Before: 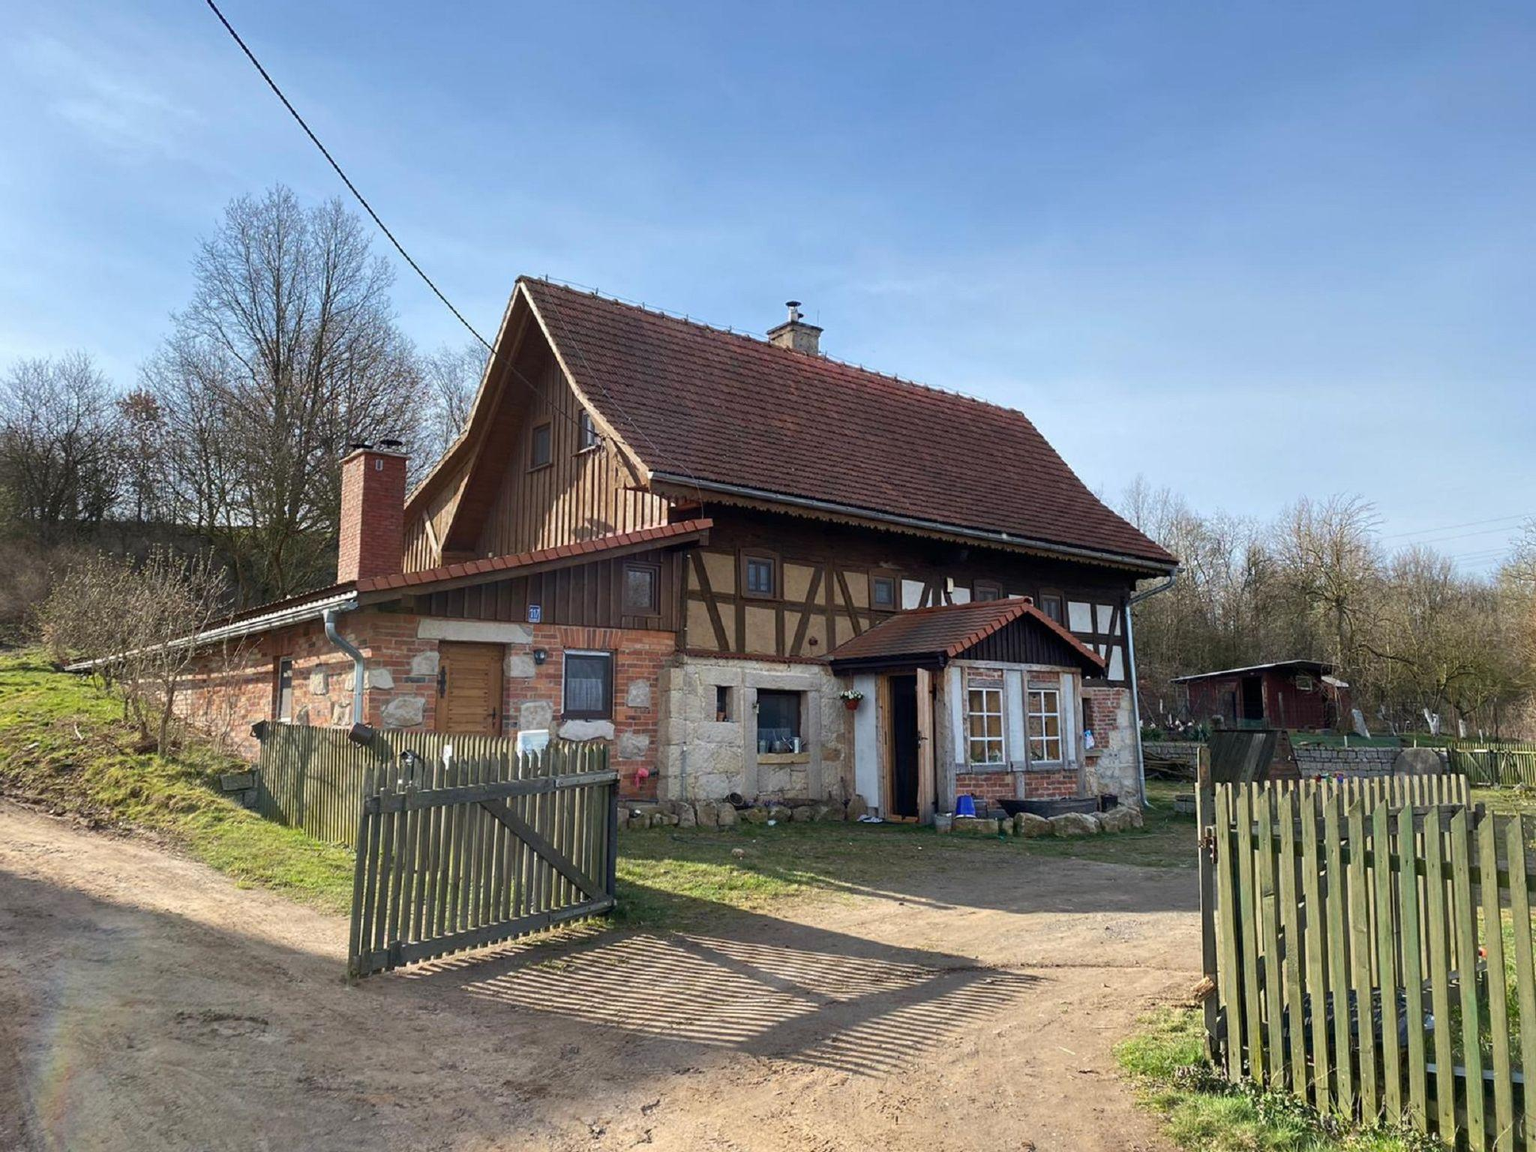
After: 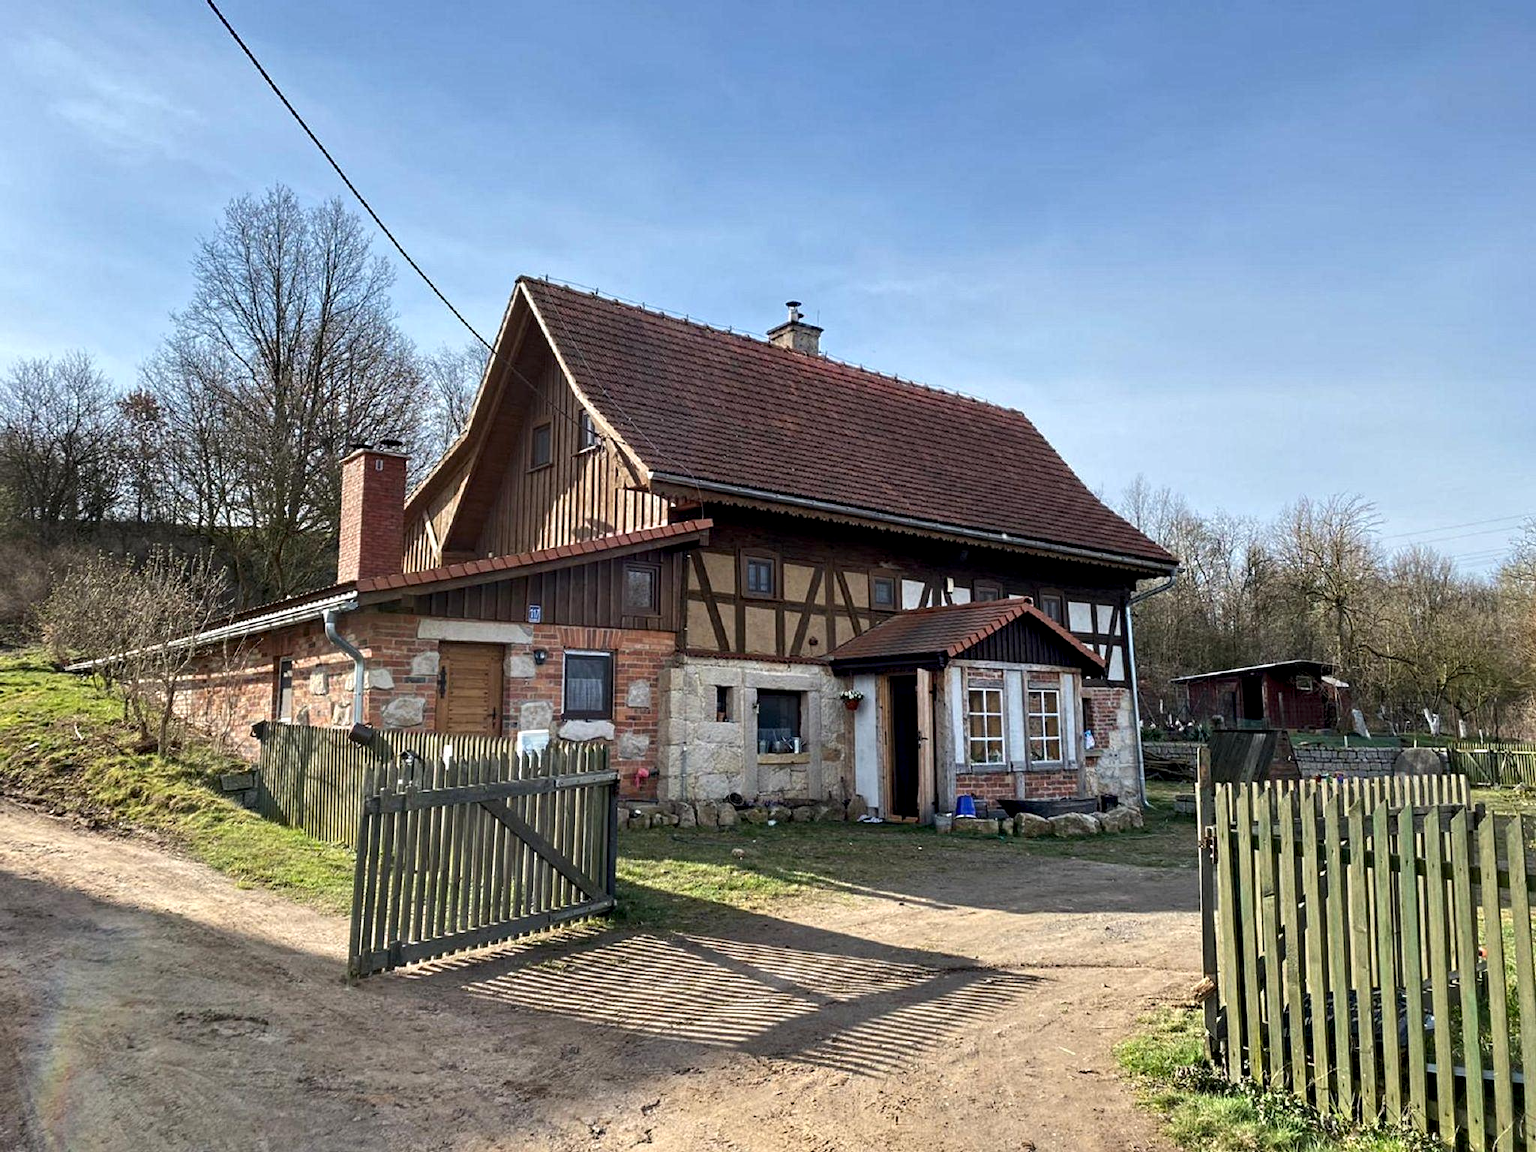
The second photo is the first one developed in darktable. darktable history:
contrast equalizer: y [[0.51, 0.537, 0.559, 0.574, 0.599, 0.618], [0.5 ×6], [0.5 ×6], [0 ×6], [0 ×6]]
